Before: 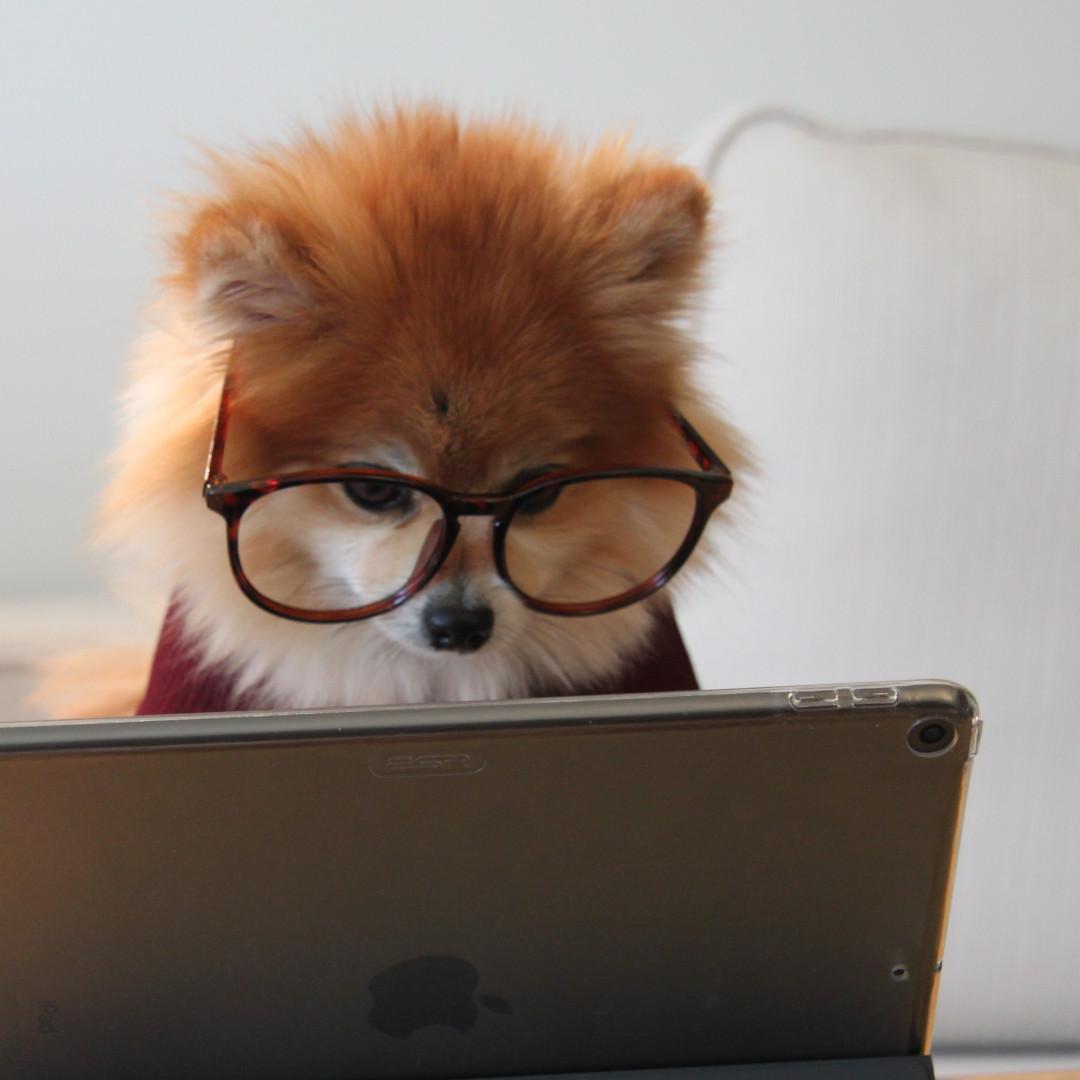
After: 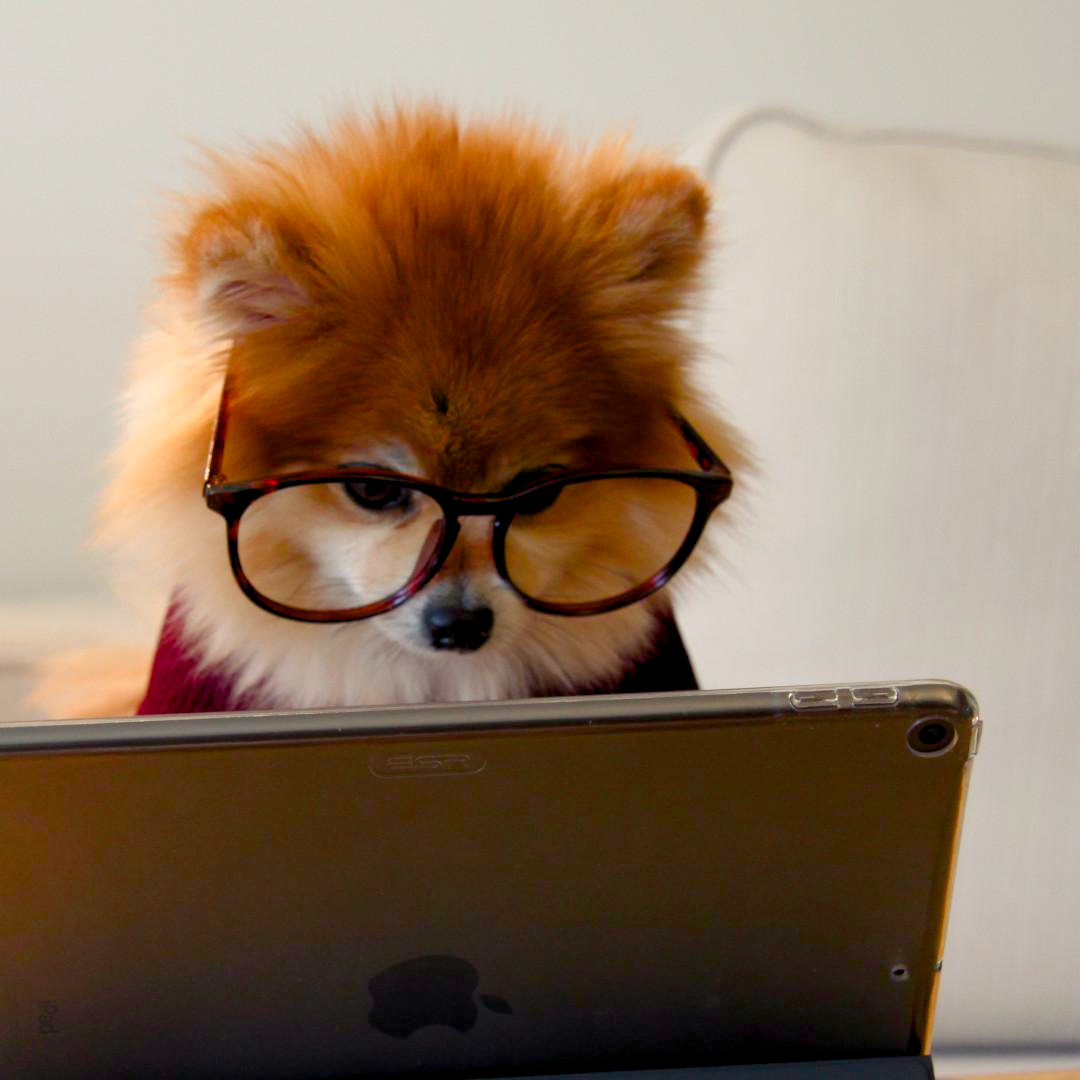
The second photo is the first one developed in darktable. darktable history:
tone equalizer: on, module defaults
color balance rgb: shadows lift › chroma 3%, shadows lift › hue 280.8°, power › hue 330°, highlights gain › chroma 3%, highlights gain › hue 75.6°, global offset › luminance -1%, perceptual saturation grading › global saturation 20%, perceptual saturation grading › highlights -25%, perceptual saturation grading › shadows 50%, global vibrance 20%
